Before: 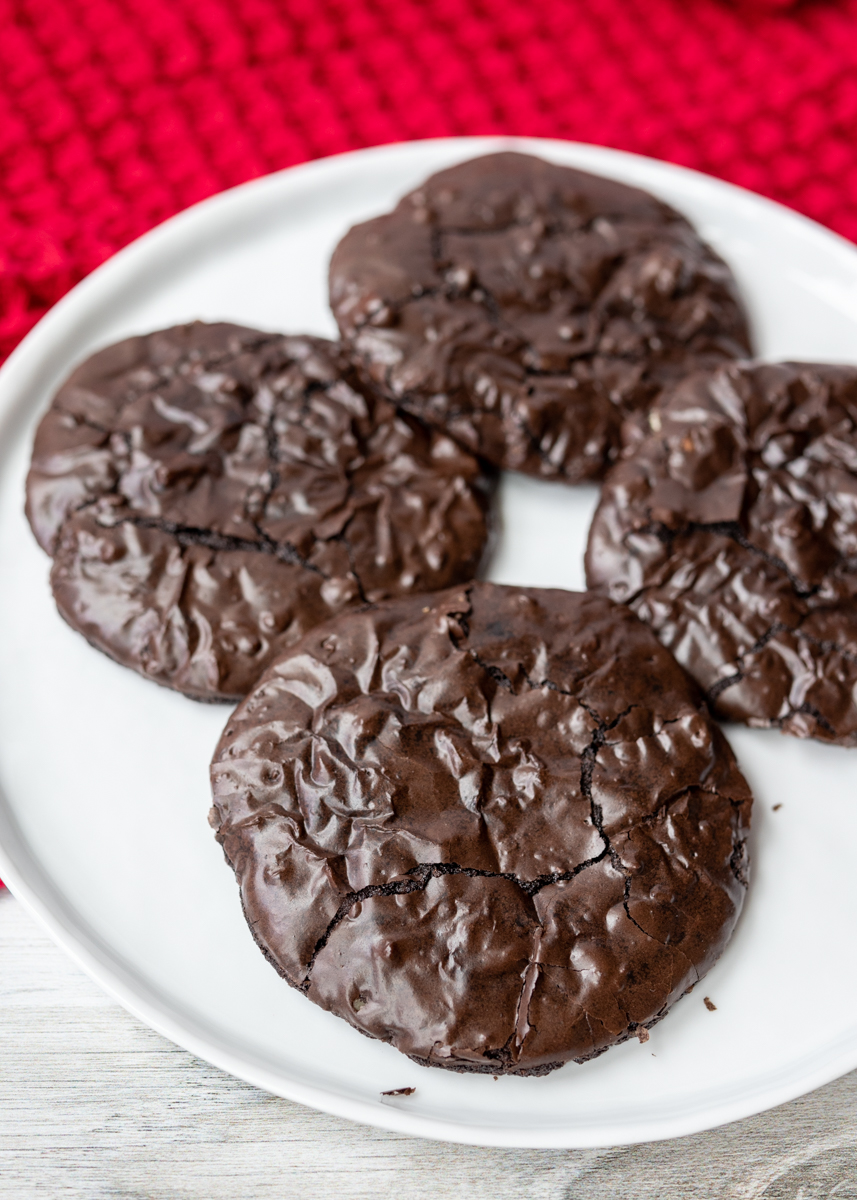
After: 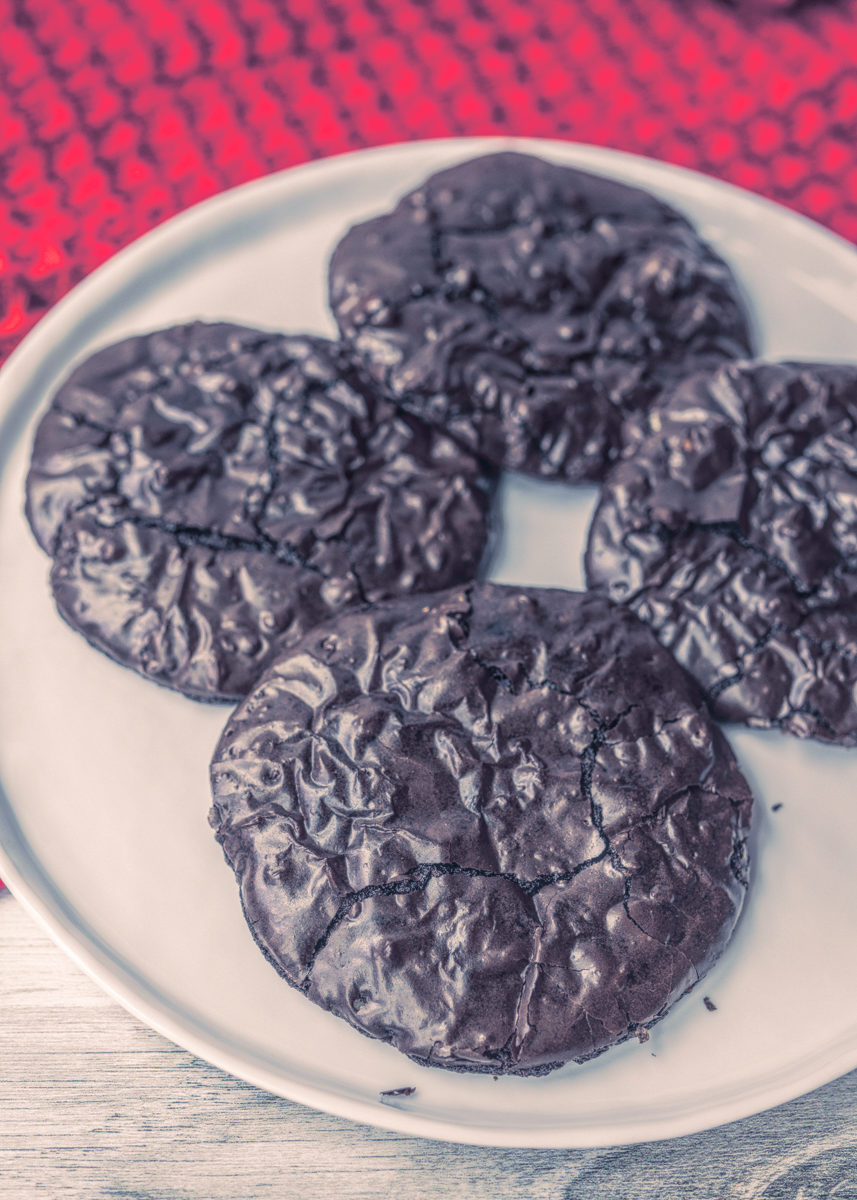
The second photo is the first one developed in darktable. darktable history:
tone curve: curves: ch0 [(0, 0.068) (1, 0.961)], color space Lab, linked channels, preserve colors none
color correction #1: saturation 0.5
color correction "1": highlights a* -3.28, highlights b* -6.24, shadows a* 3.1, shadows b* 5.19
split-toning: shadows › hue 226.8°, shadows › saturation 0.56, highlights › hue 28.8°, balance -40, compress 0% | blend: blend mode normal, opacity 60%; mask: uniform (no mask)
local contrast: highlights 20%, shadows 30%, detail 200%, midtone range 0.2 | blend: blend mode normal, opacity 65%; mask: uniform (no mask)
